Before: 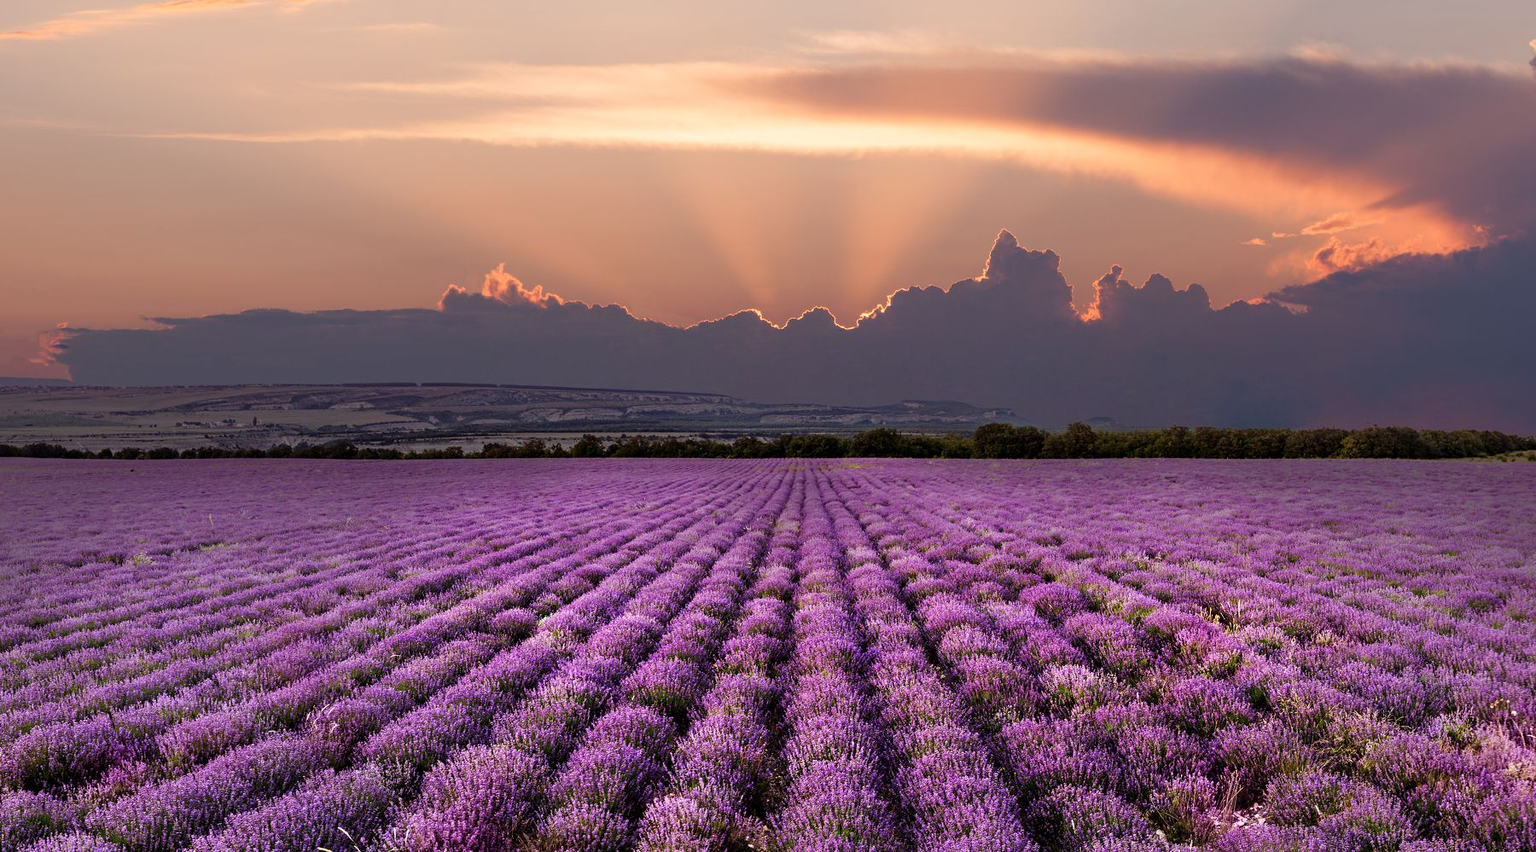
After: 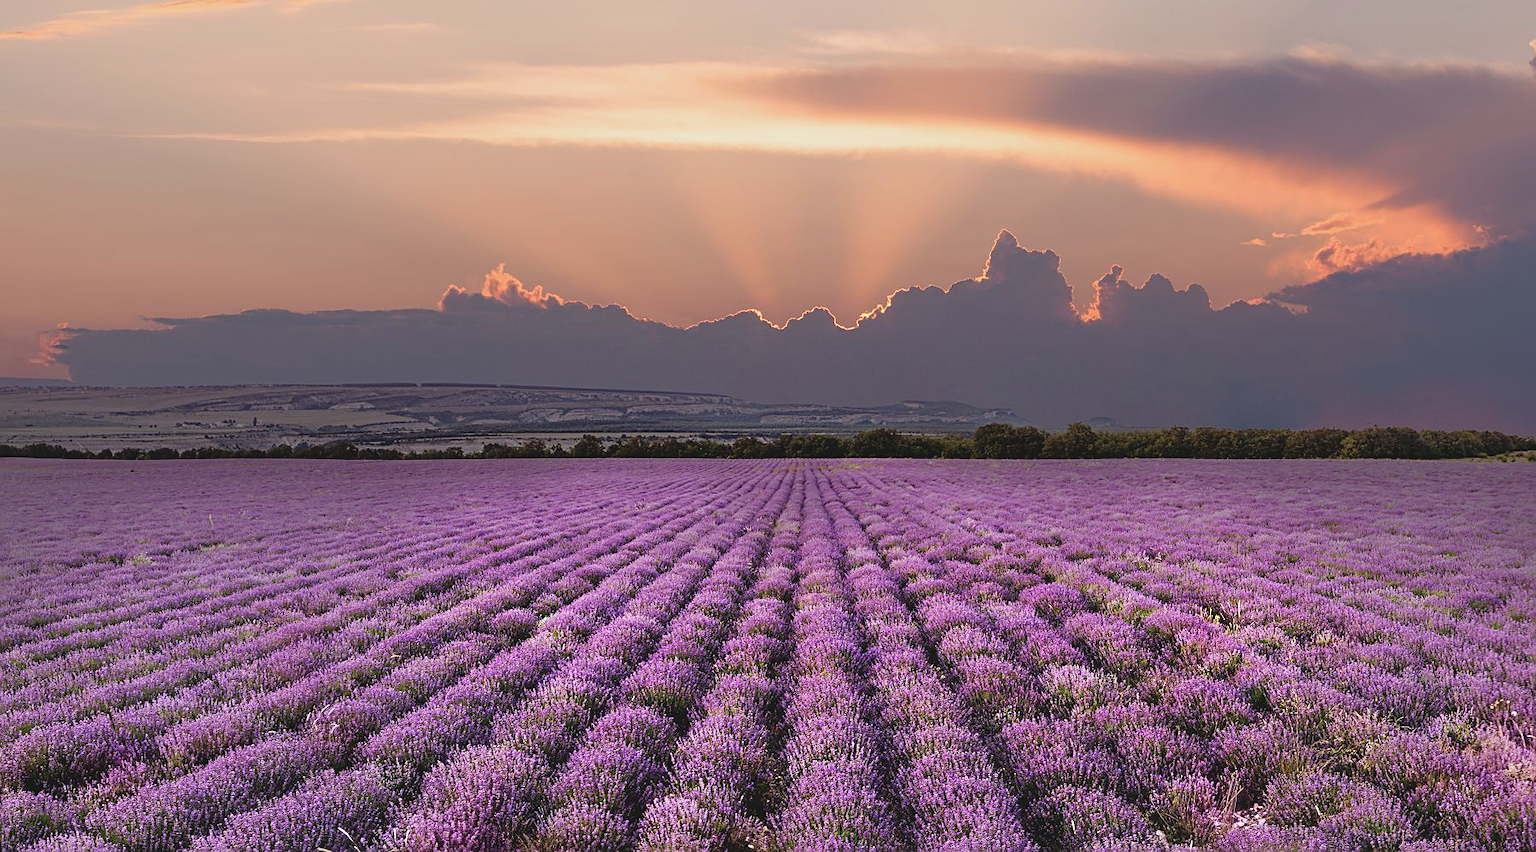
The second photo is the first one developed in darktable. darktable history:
contrast brightness saturation: contrast -0.132, brightness 0.053, saturation -0.137
sharpen: on, module defaults
